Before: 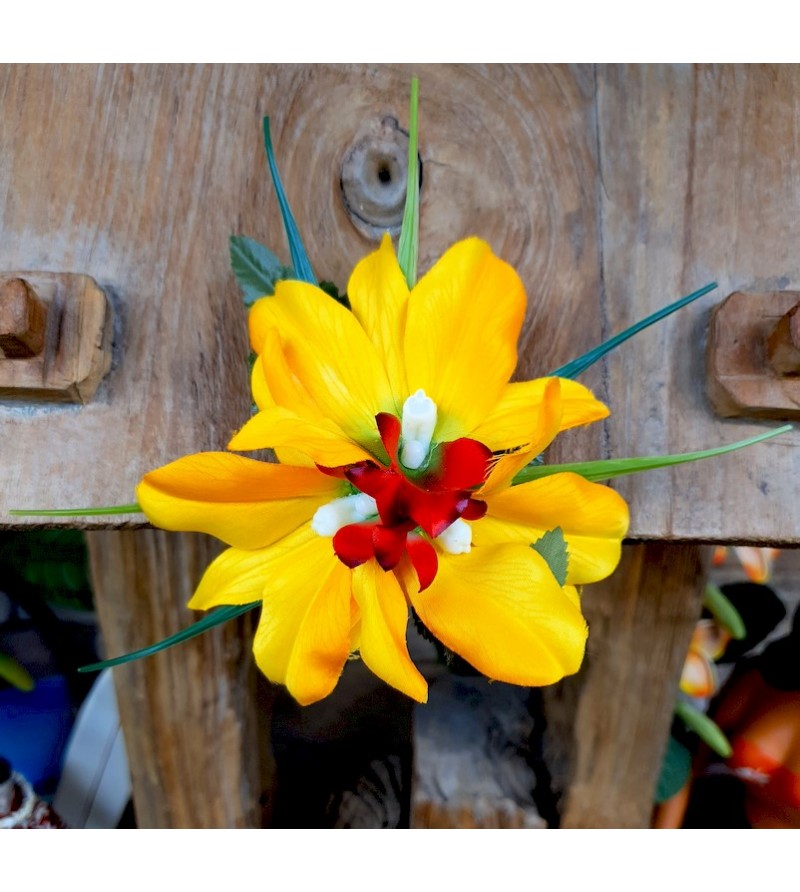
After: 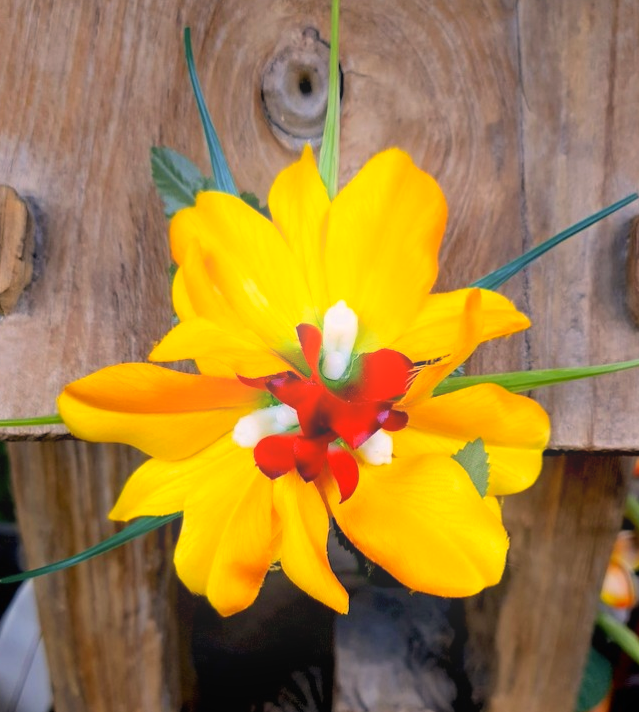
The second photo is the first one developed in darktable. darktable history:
bloom: size 16%, threshold 98%, strength 20%
crop and rotate: left 10.071%, top 10.071%, right 10.02%, bottom 10.02%
color correction: highlights a* 11.96, highlights b* 11.58
